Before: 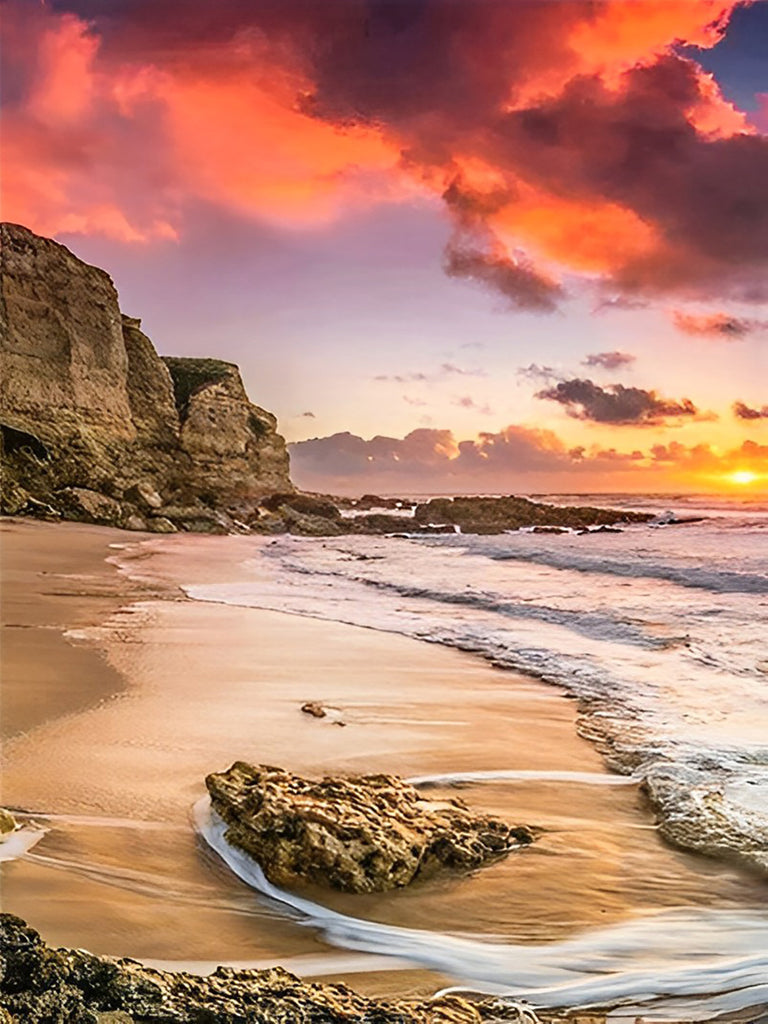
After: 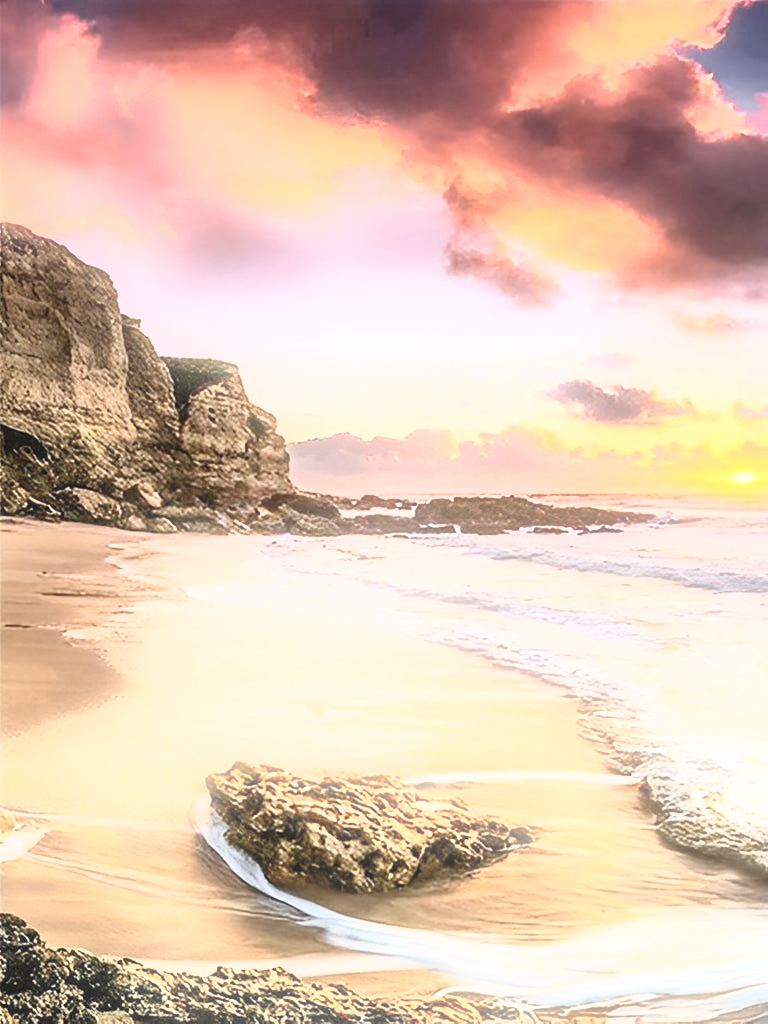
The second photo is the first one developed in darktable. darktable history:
contrast brightness saturation: contrast 0.43, brightness 0.56, saturation -0.19
shadows and highlights: shadows 35, highlights -35, soften with gaussian
bloom: size 5%, threshold 95%, strength 15%
